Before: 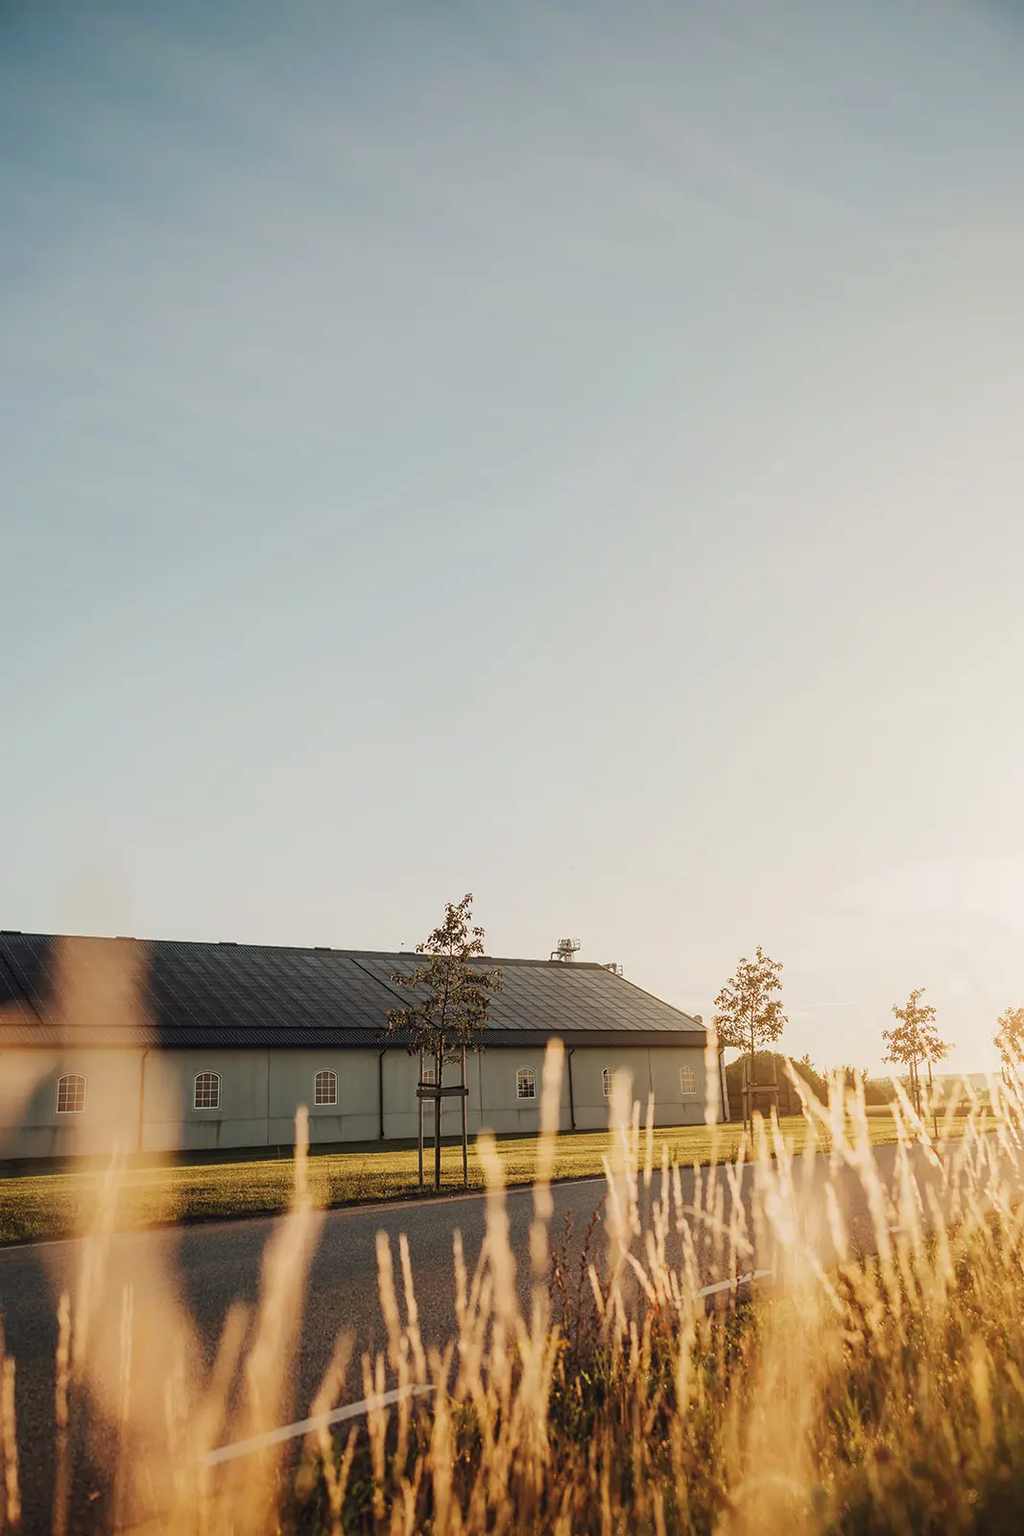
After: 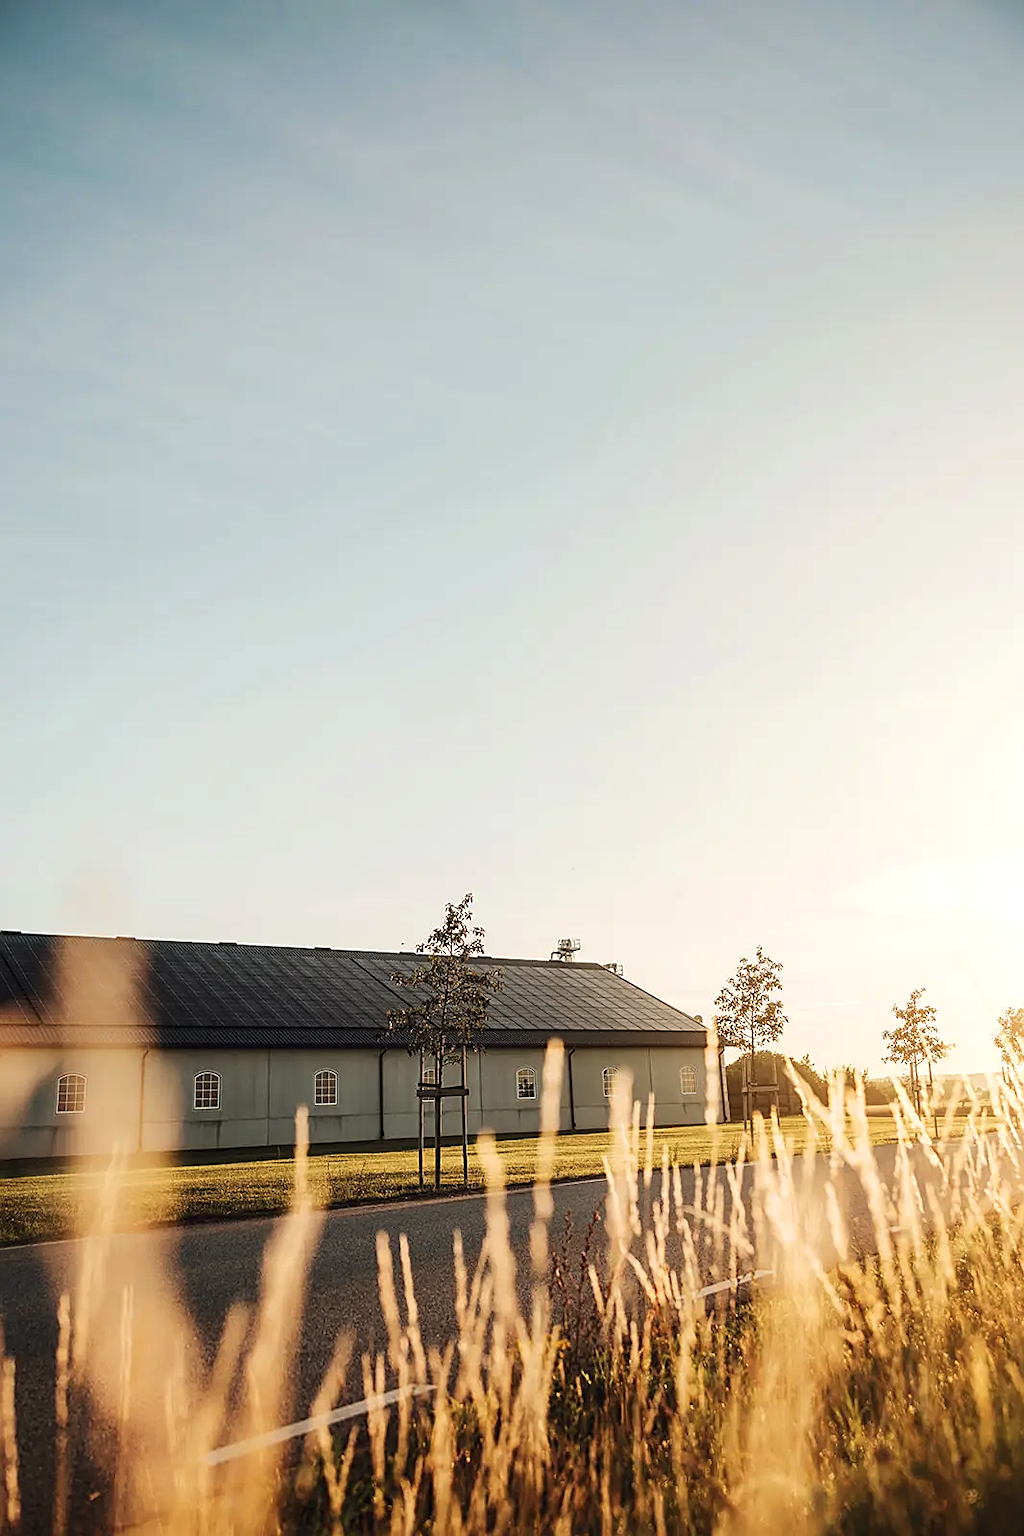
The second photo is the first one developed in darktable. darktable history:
tone equalizer: -8 EV -0.409 EV, -7 EV -0.356 EV, -6 EV -0.364 EV, -5 EV -0.249 EV, -3 EV 0.193 EV, -2 EV 0.315 EV, -1 EV 0.382 EV, +0 EV 0.423 EV, edges refinement/feathering 500, mask exposure compensation -1.57 EV, preserve details no
exposure: compensate highlight preservation false
sharpen: on, module defaults
